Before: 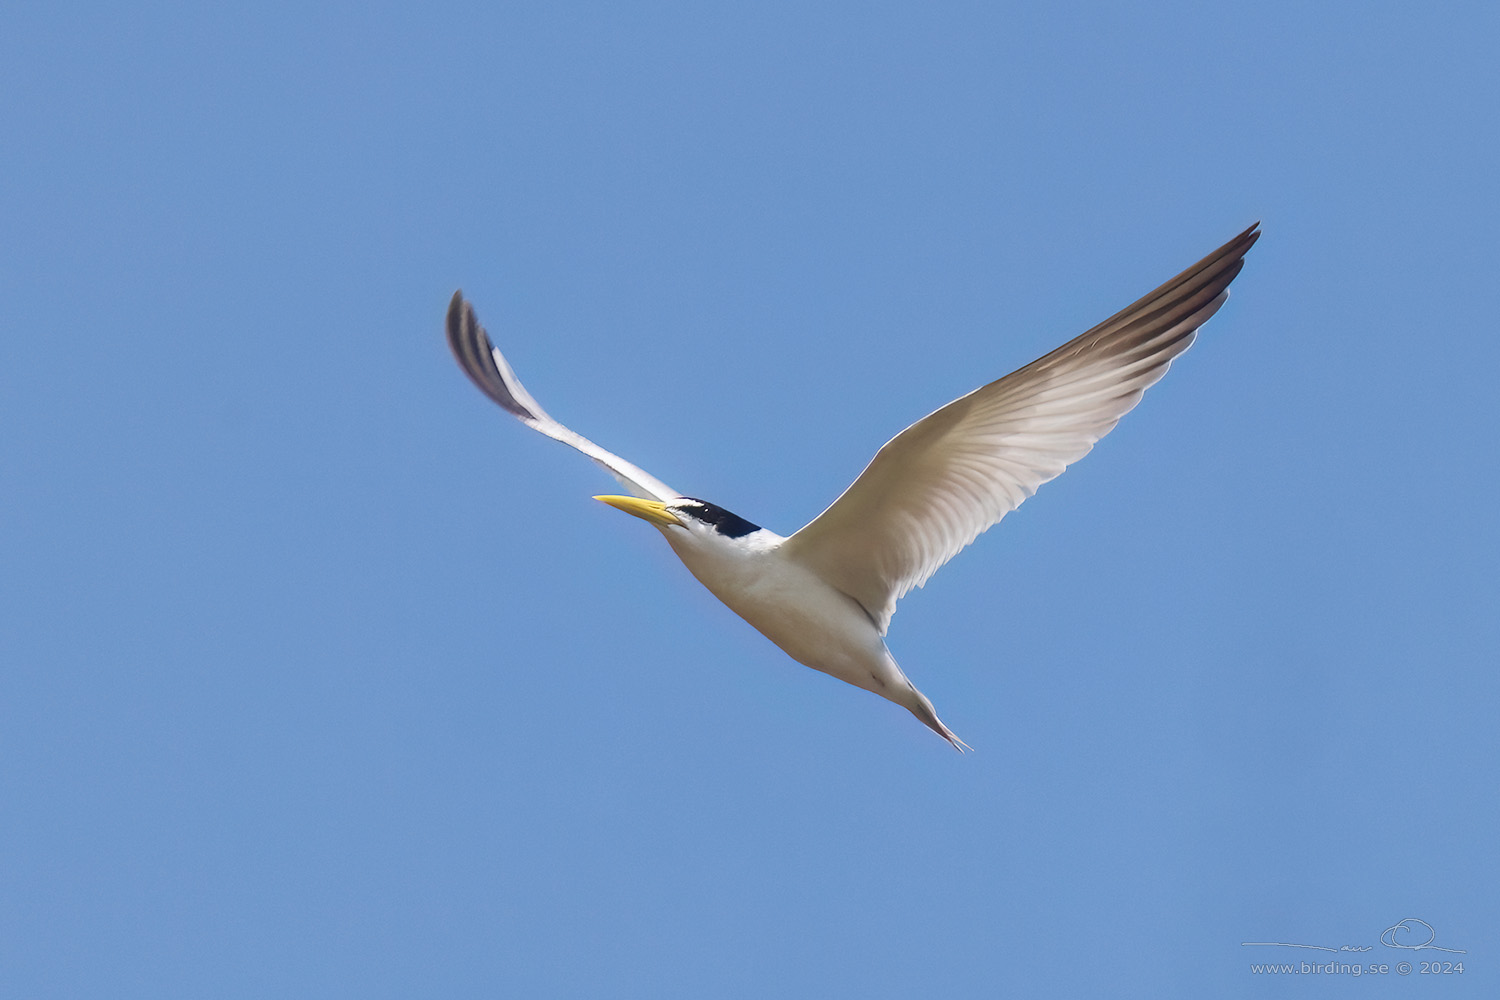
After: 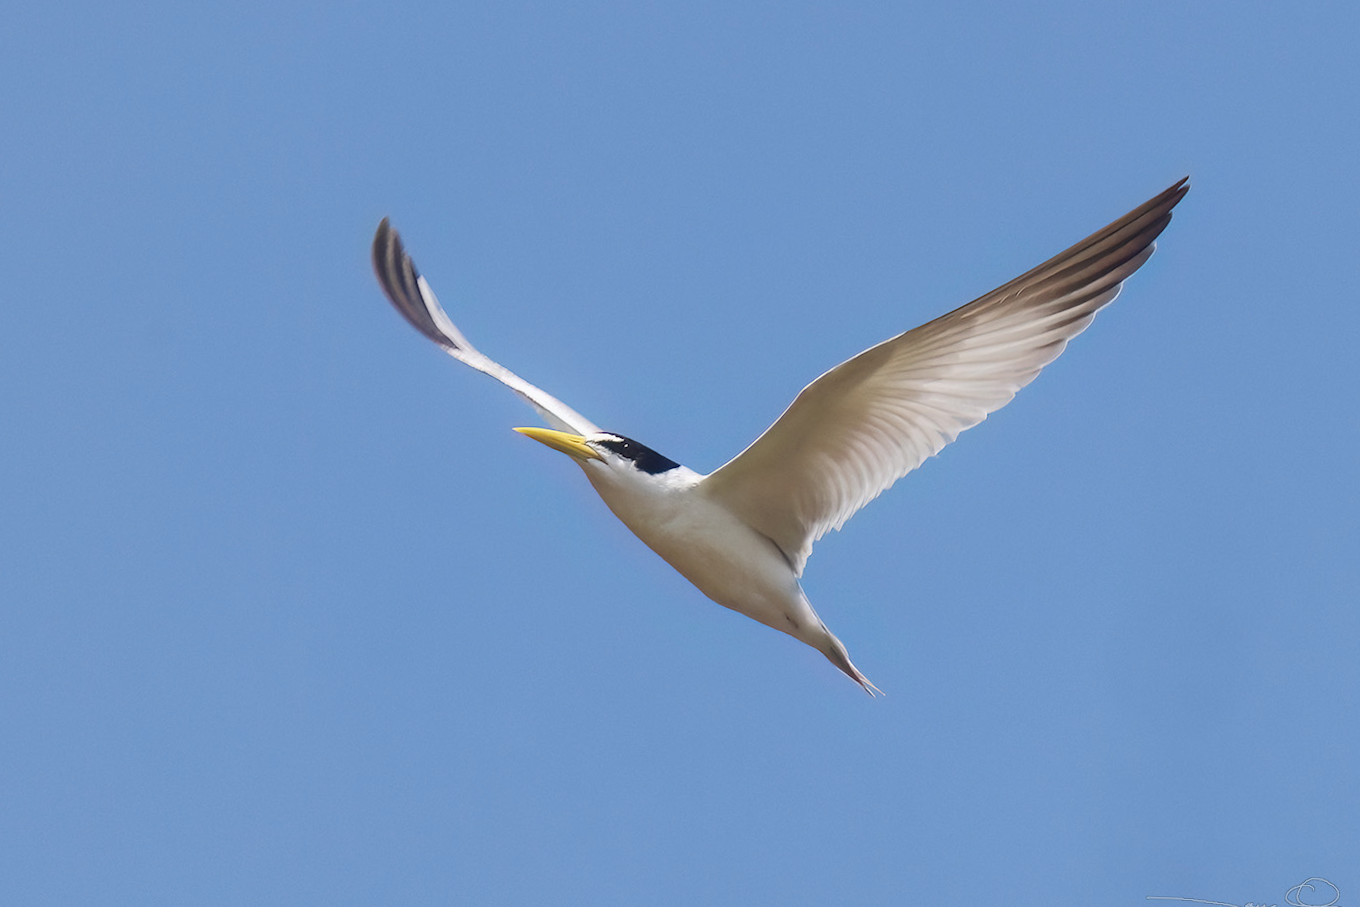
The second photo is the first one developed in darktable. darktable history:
crop and rotate: angle -1.96°, left 3.097%, top 4.154%, right 1.586%, bottom 0.529%
tone curve: curves: ch0 [(0, 0) (0.003, 0.022) (0.011, 0.027) (0.025, 0.038) (0.044, 0.056) (0.069, 0.081) (0.1, 0.11) (0.136, 0.145) (0.177, 0.185) (0.224, 0.229) (0.277, 0.278) (0.335, 0.335) (0.399, 0.399) (0.468, 0.468) (0.543, 0.543) (0.623, 0.623) (0.709, 0.705) (0.801, 0.793) (0.898, 0.887) (1, 1)], preserve colors none
